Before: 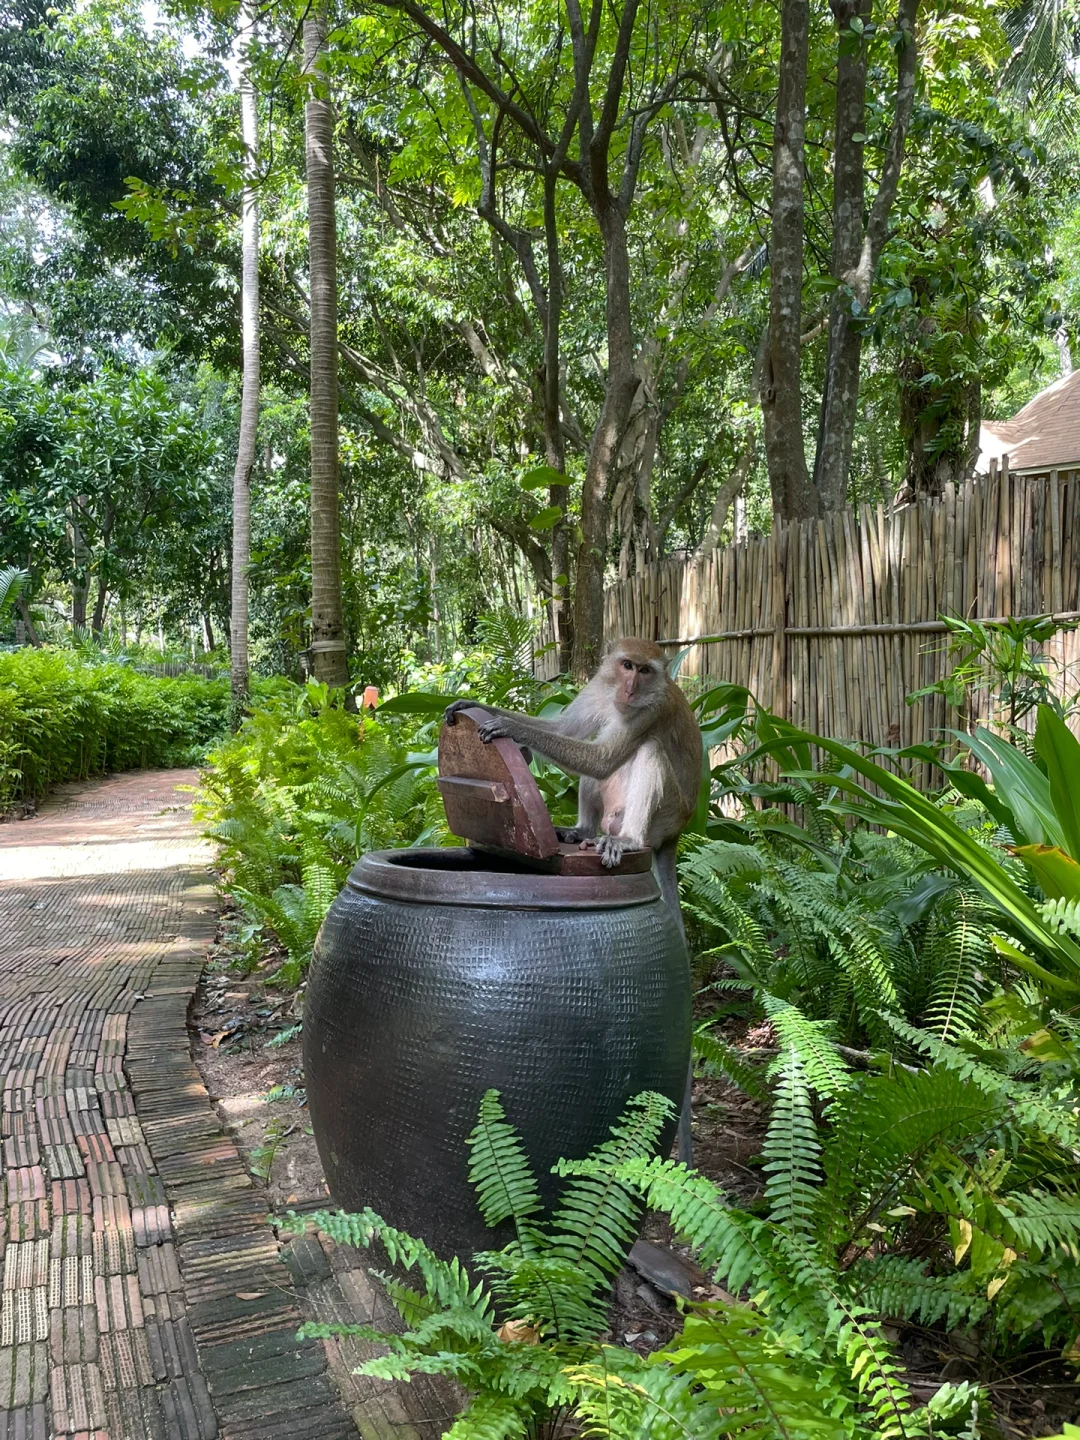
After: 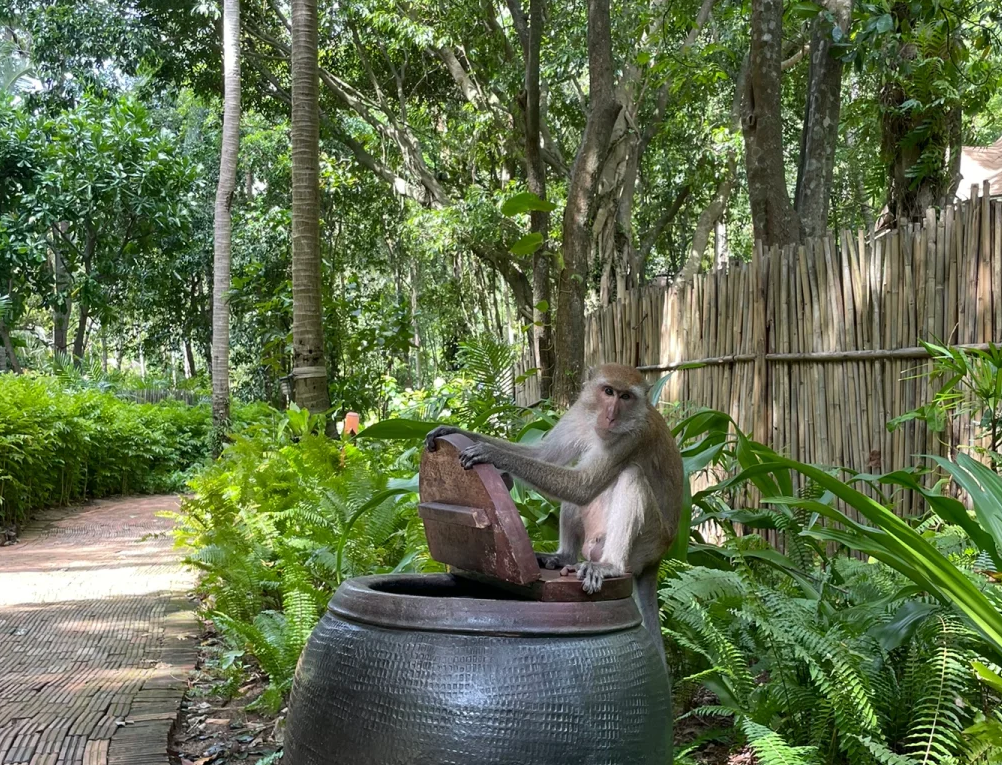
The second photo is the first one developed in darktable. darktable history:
crop: left 1.762%, top 19.056%, right 5.431%, bottom 27.815%
